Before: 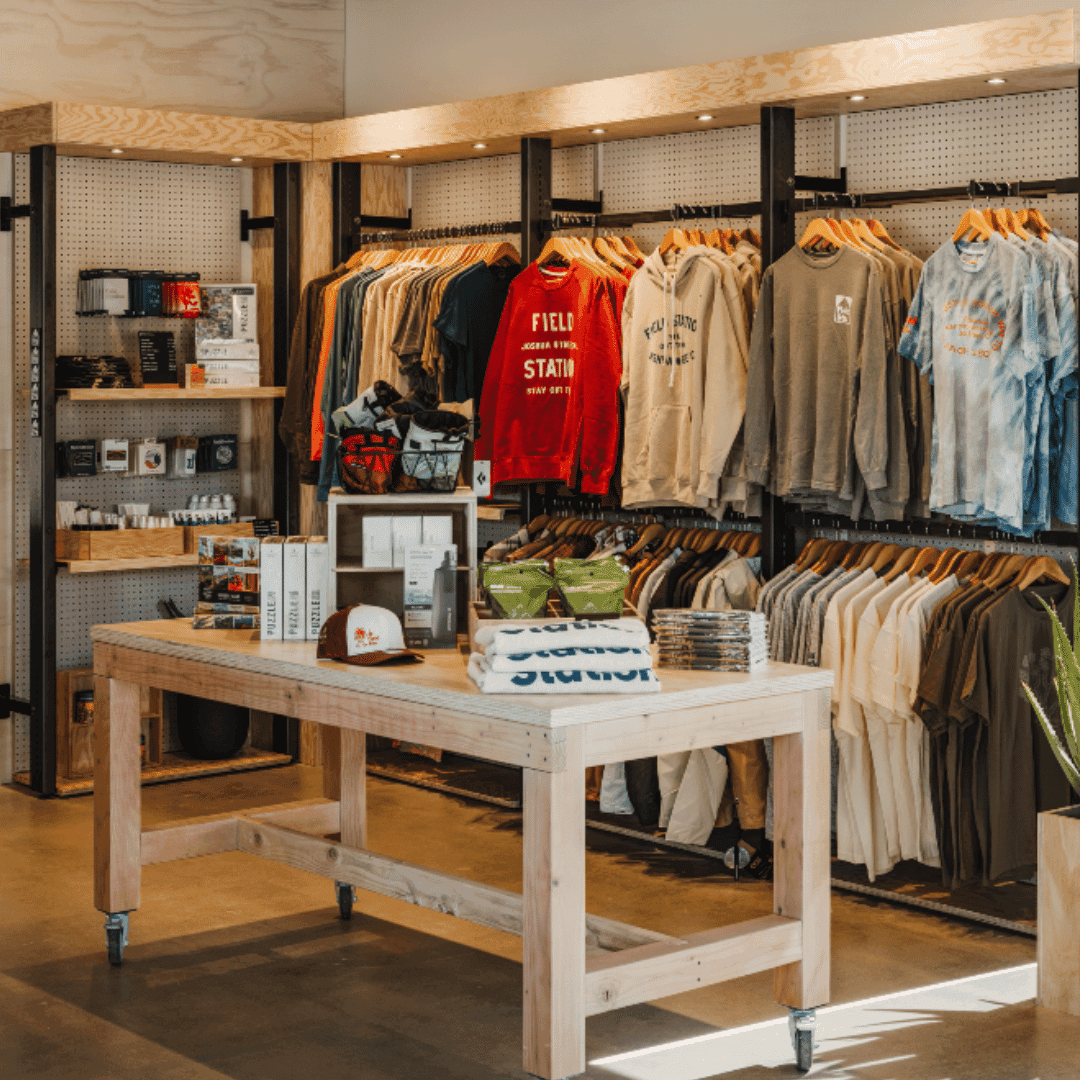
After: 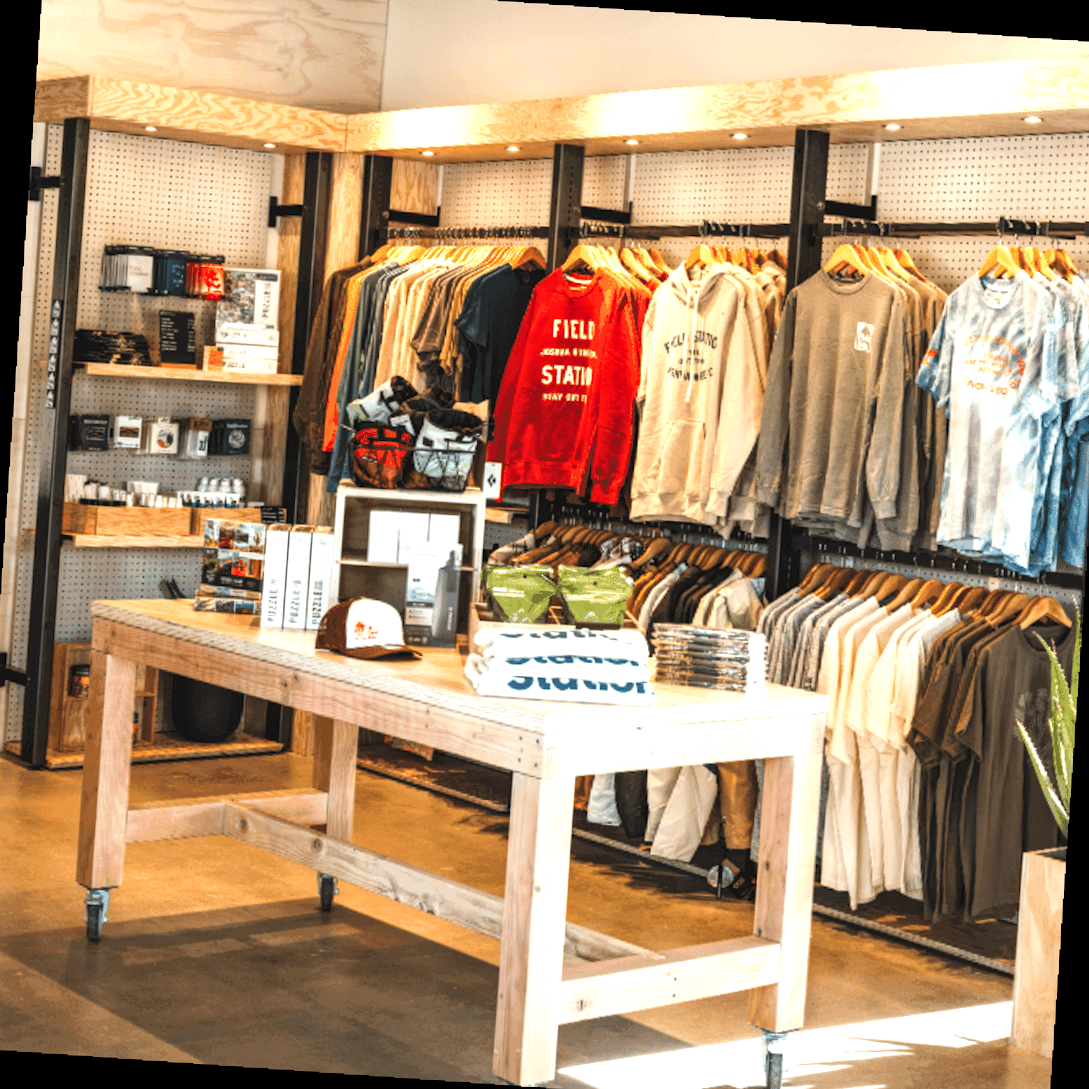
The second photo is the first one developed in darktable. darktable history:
rotate and perspective: rotation 2.27°, automatic cropping off
exposure: exposure 1.15 EV, compensate highlight preservation false
crop and rotate: angle -1.69°
local contrast: highlights 100%, shadows 100%, detail 120%, midtone range 0.2
